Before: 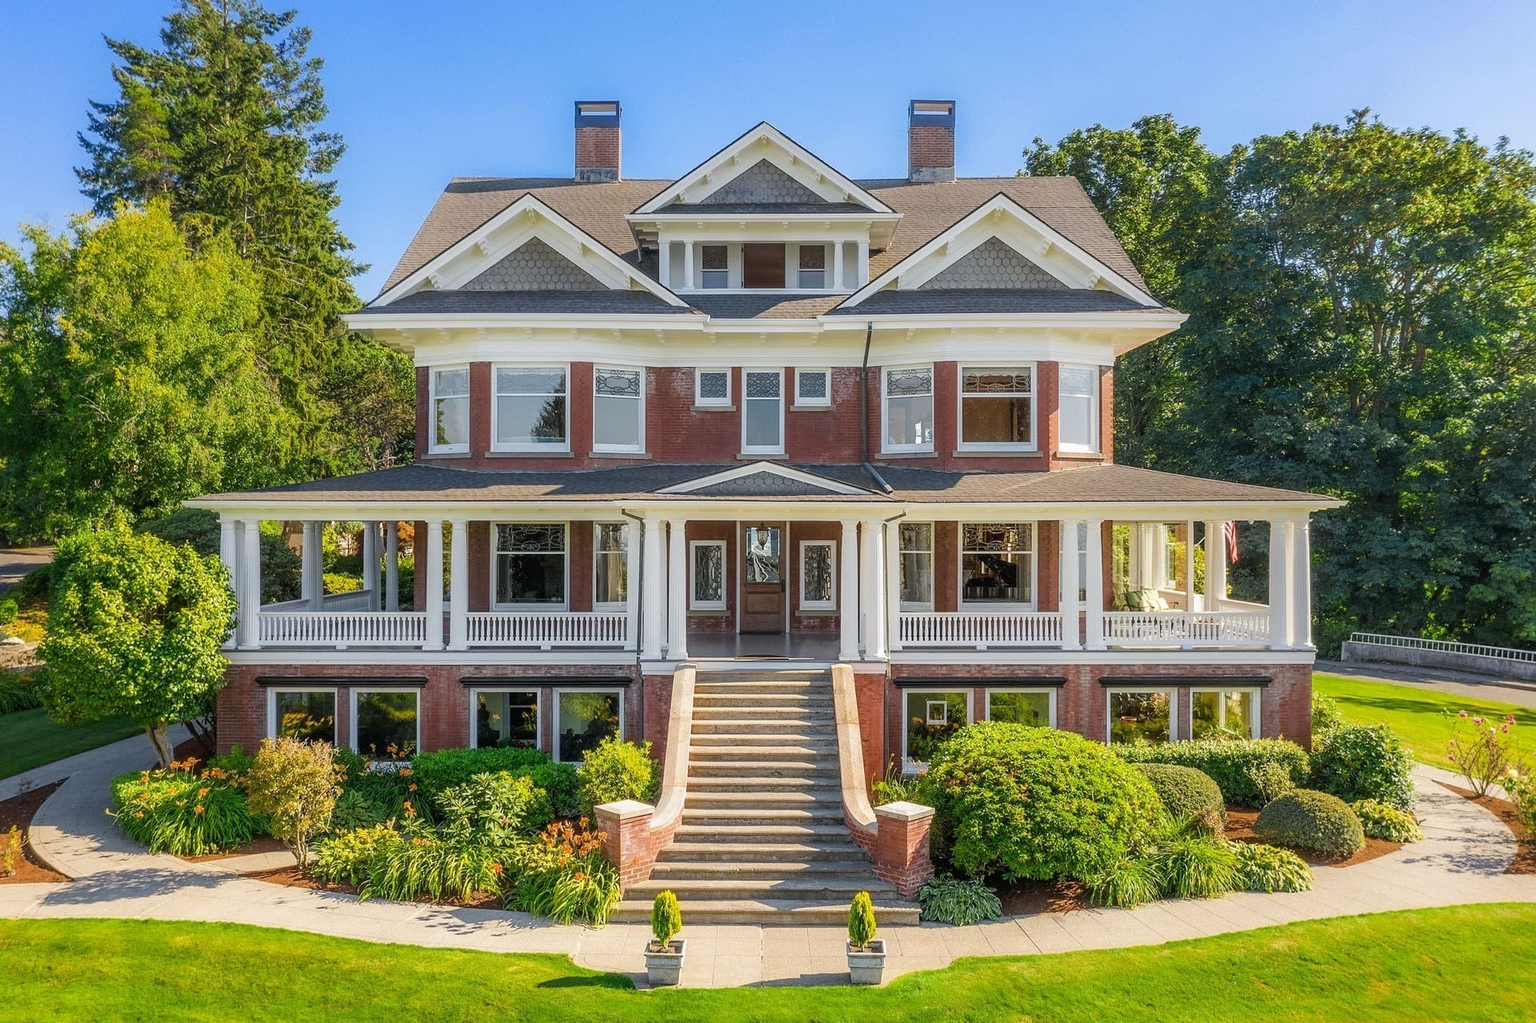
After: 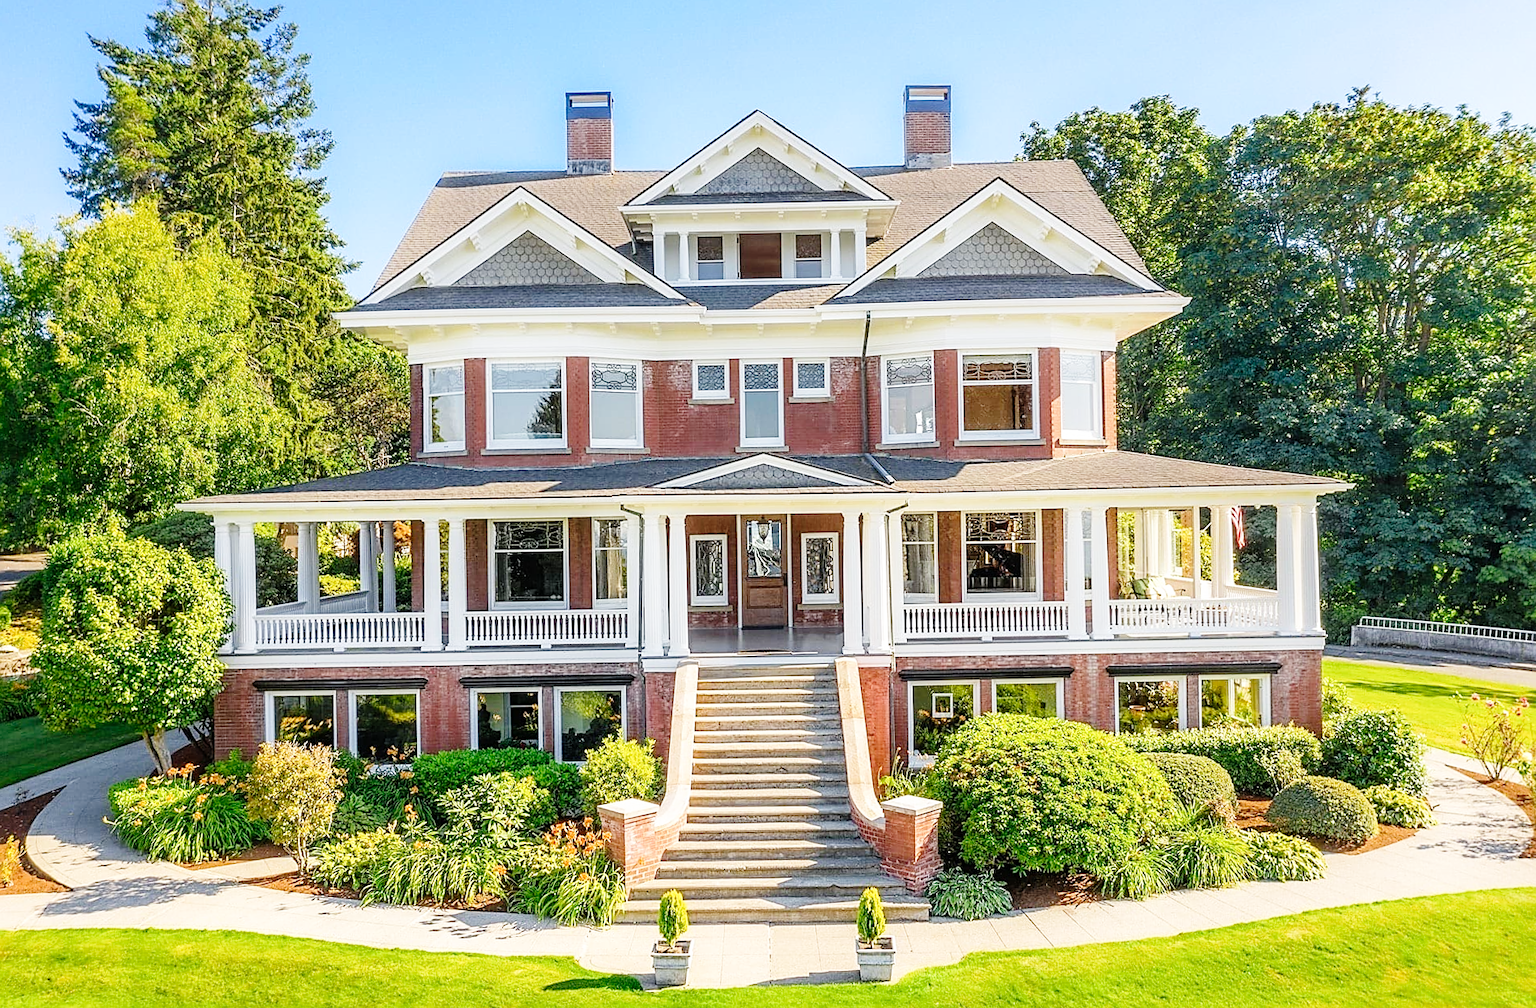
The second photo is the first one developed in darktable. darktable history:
sharpen: on, module defaults
base curve: curves: ch0 [(0, 0) (0.008, 0.007) (0.022, 0.029) (0.048, 0.089) (0.092, 0.197) (0.191, 0.399) (0.275, 0.534) (0.357, 0.65) (0.477, 0.78) (0.542, 0.833) (0.799, 0.973) (1, 1)], preserve colors none
rotate and perspective: rotation -1°, crop left 0.011, crop right 0.989, crop top 0.025, crop bottom 0.975
